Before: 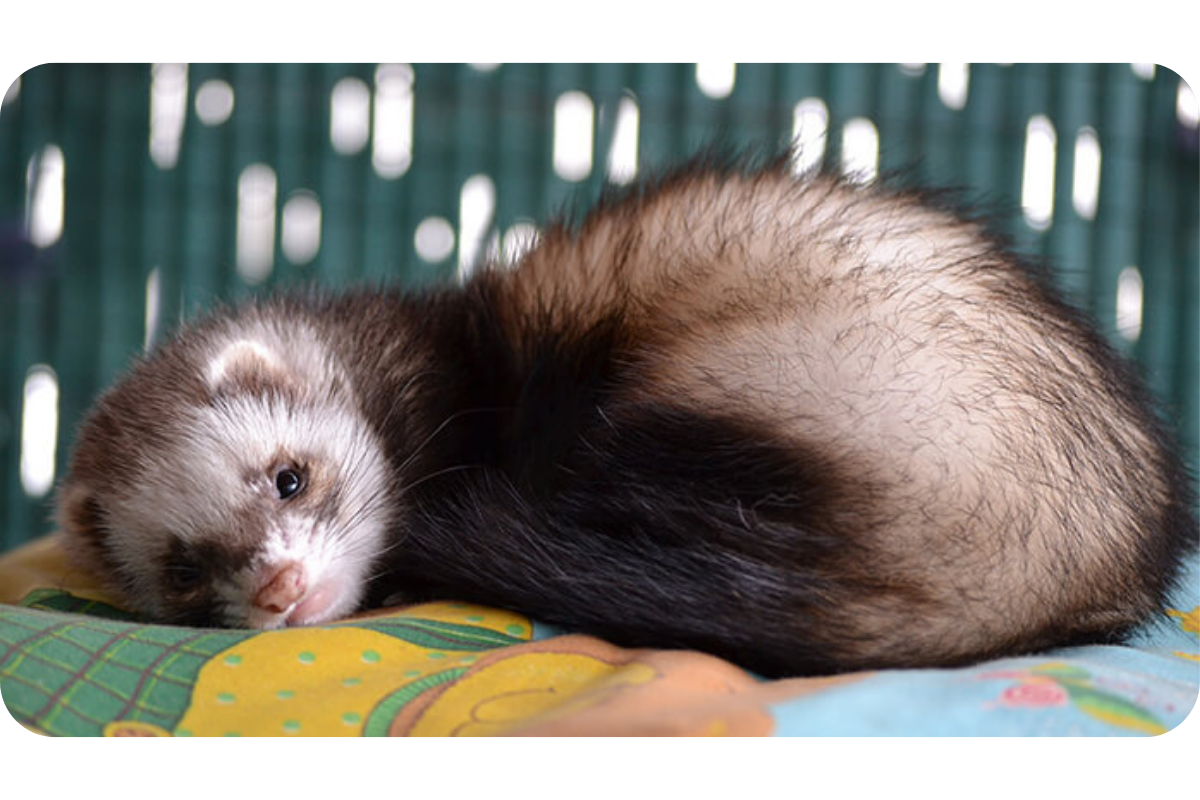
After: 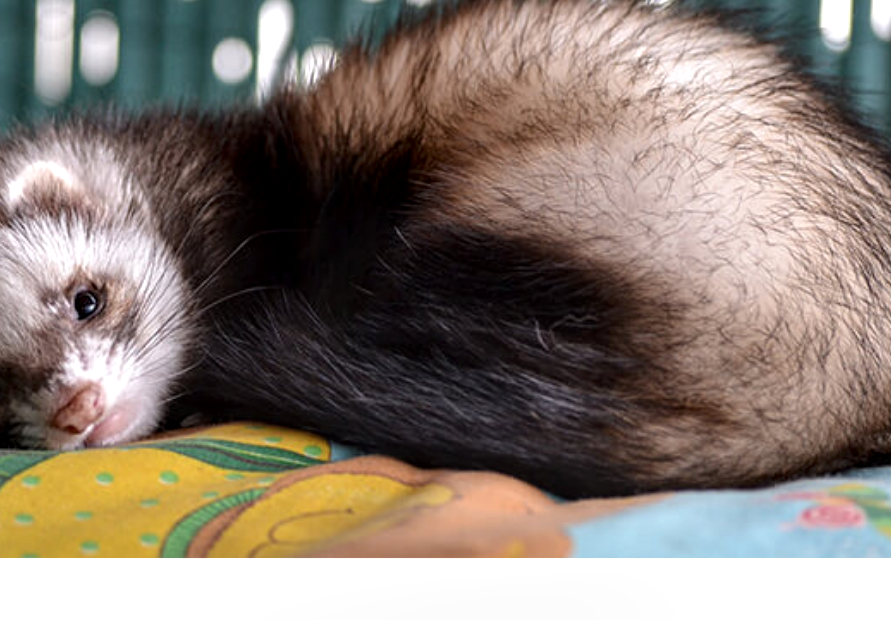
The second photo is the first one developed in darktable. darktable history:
local contrast: detail 138%
crop: left 16.884%, top 22.472%, right 8.82%
